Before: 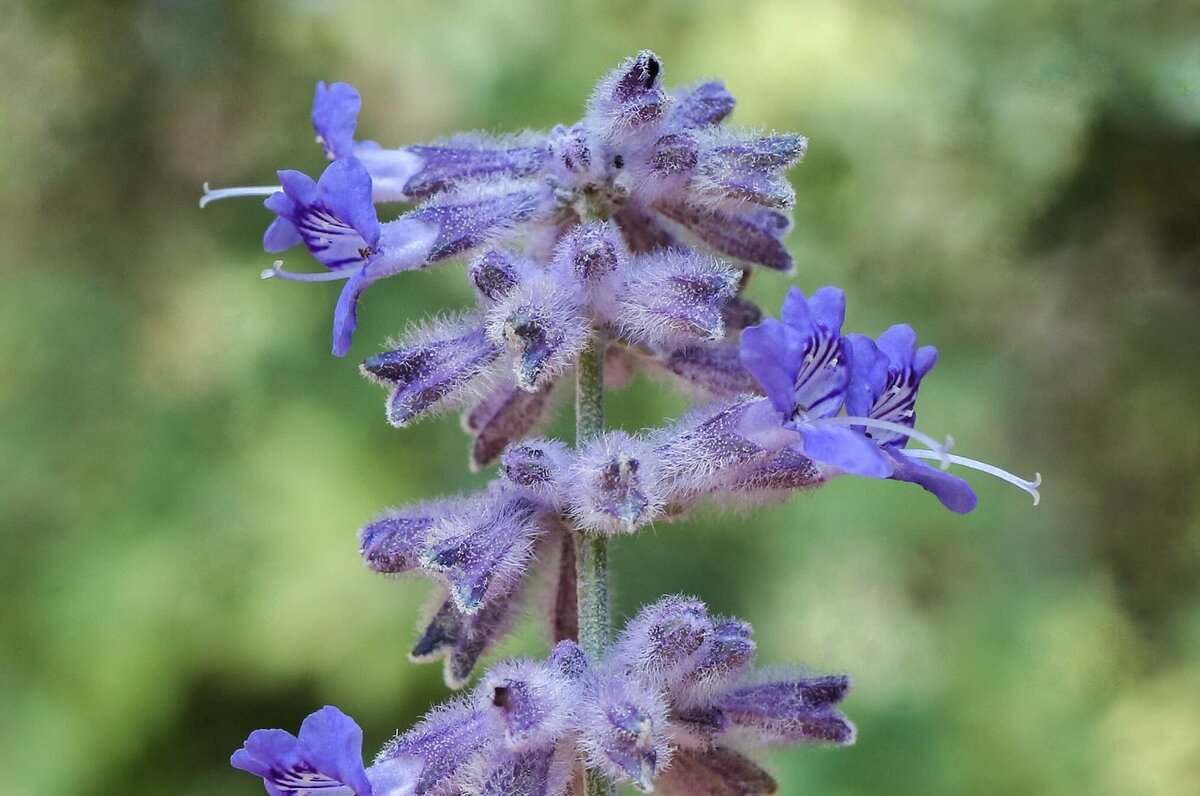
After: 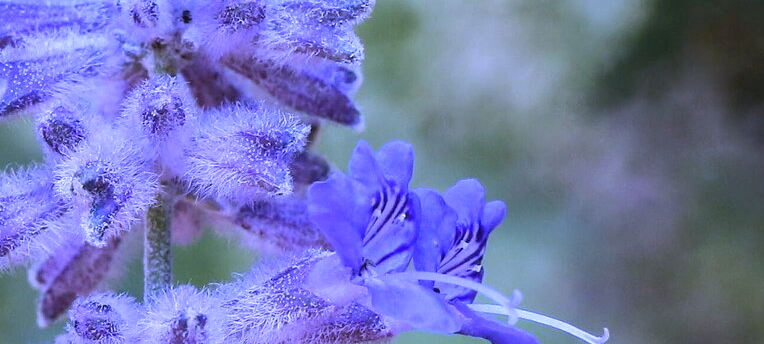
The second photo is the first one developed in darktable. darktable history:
white balance: red 0.98, blue 1.61
crop: left 36.005%, top 18.293%, right 0.31%, bottom 38.444%
